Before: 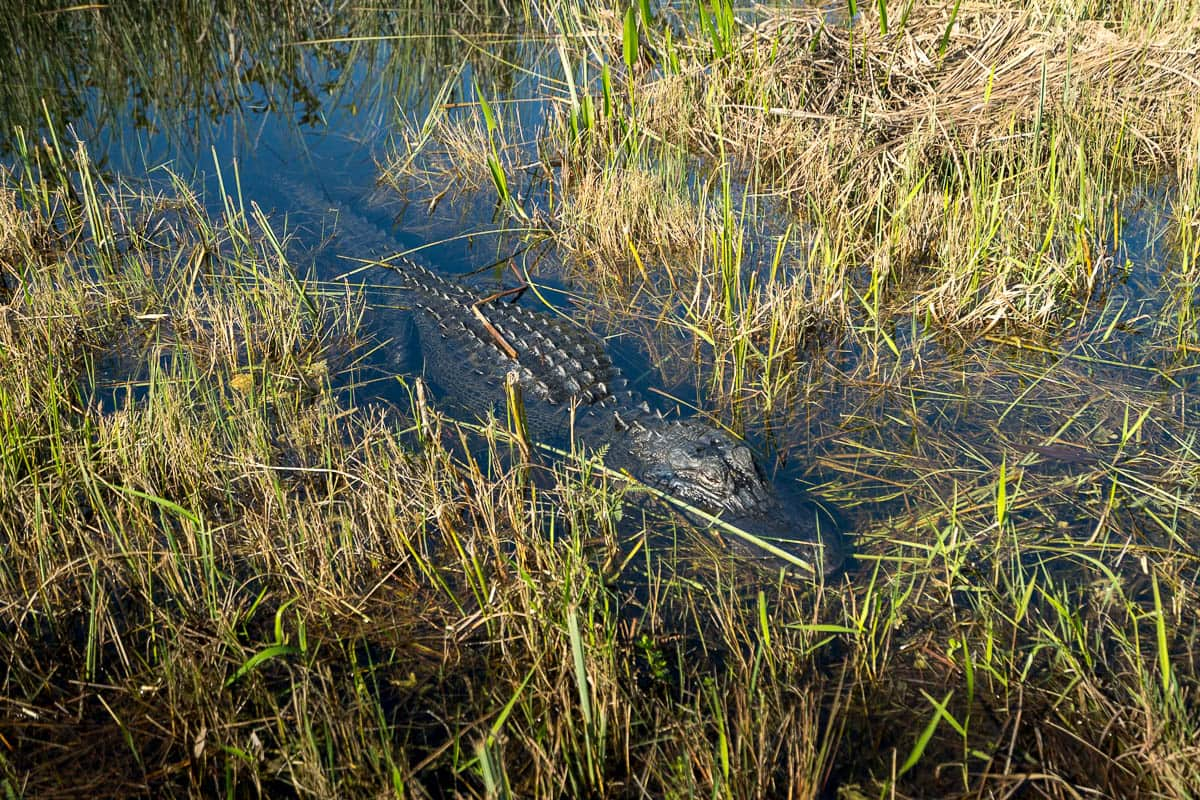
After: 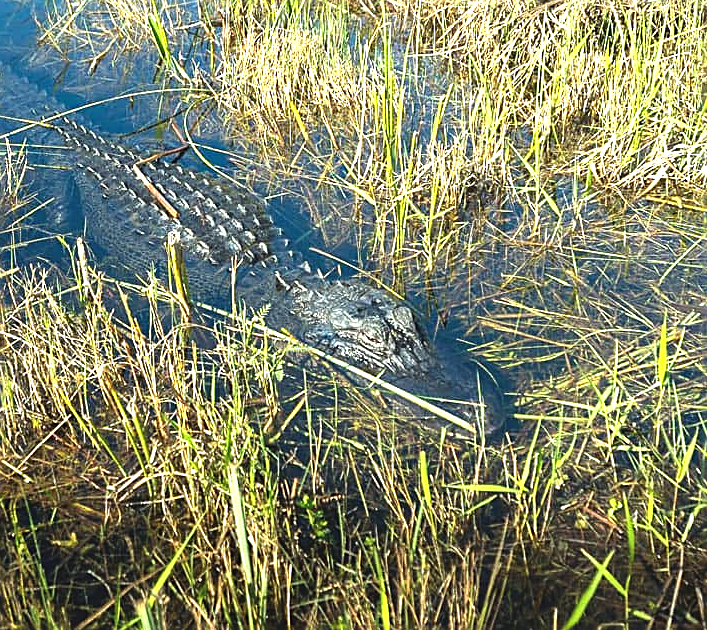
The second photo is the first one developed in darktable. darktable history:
color correction: highlights a* -6.32, highlights b* 0.507
crop and rotate: left 28.261%, top 17.549%, right 12.746%, bottom 3.667%
sharpen: on, module defaults
exposure: black level correction -0.005, exposure 1.006 EV, compensate exposure bias true, compensate highlight preservation false
